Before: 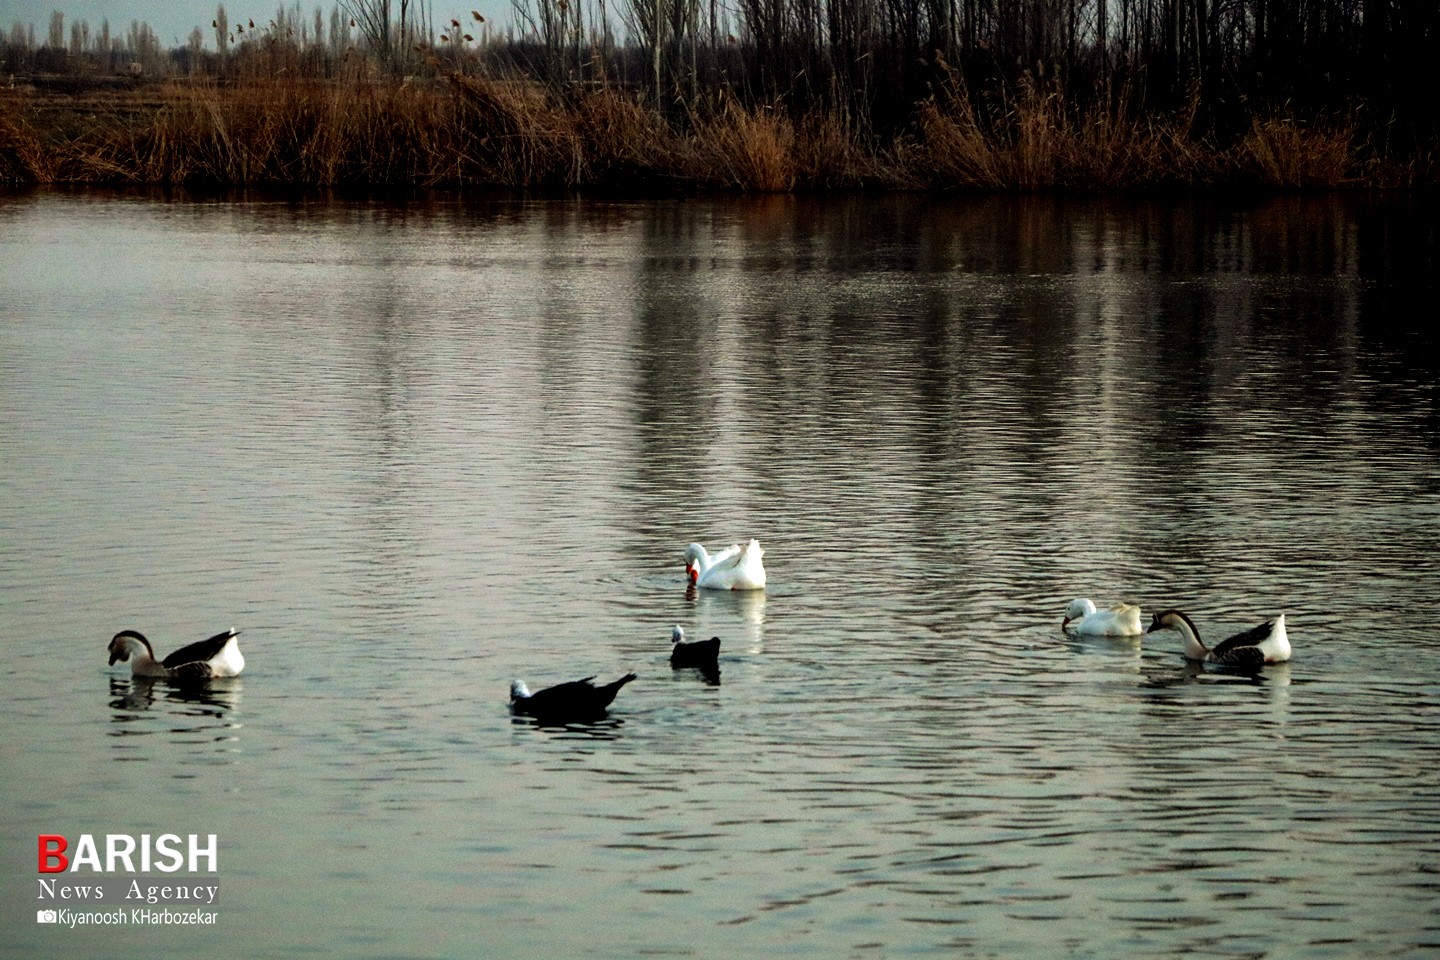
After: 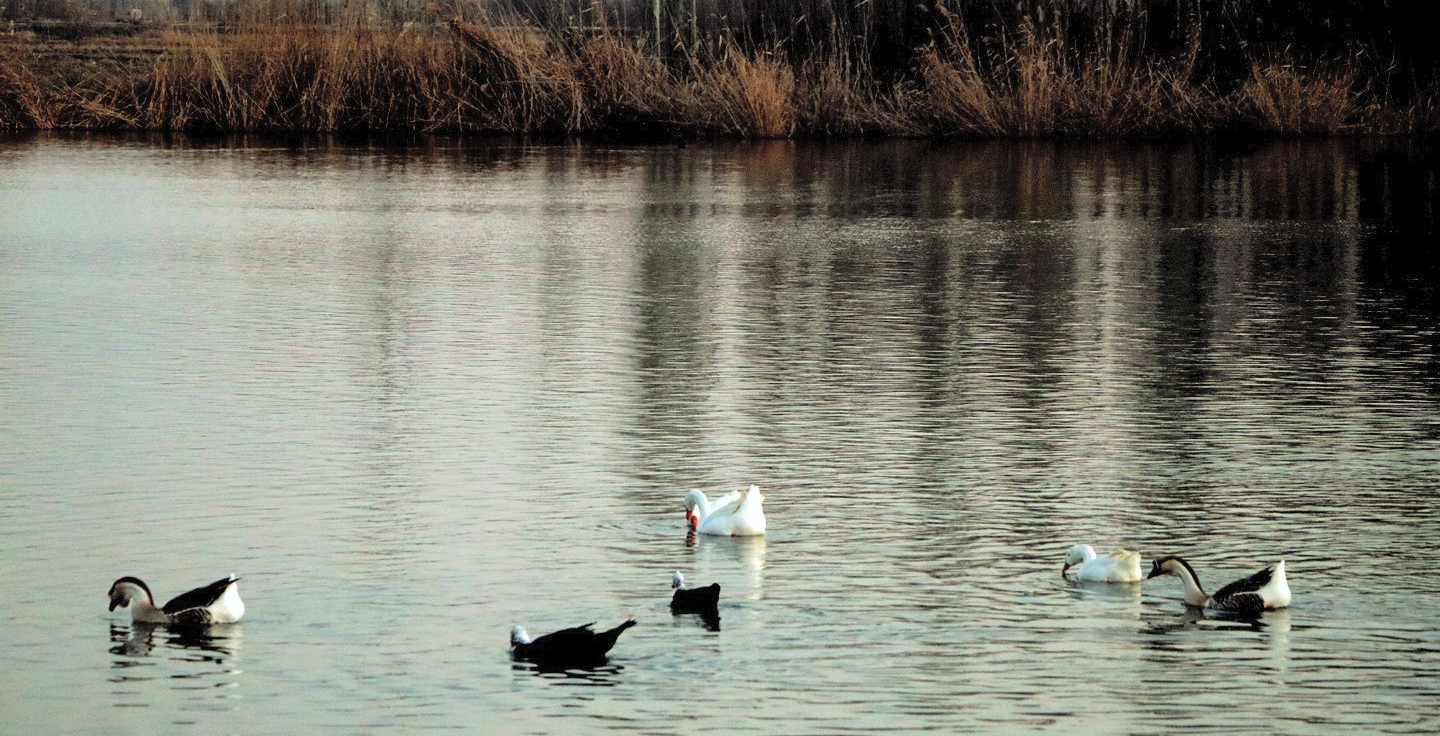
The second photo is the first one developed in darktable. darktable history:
white balance: red 0.986, blue 1.01
crop: top 5.667%, bottom 17.637%
contrast brightness saturation: brightness 0.28
